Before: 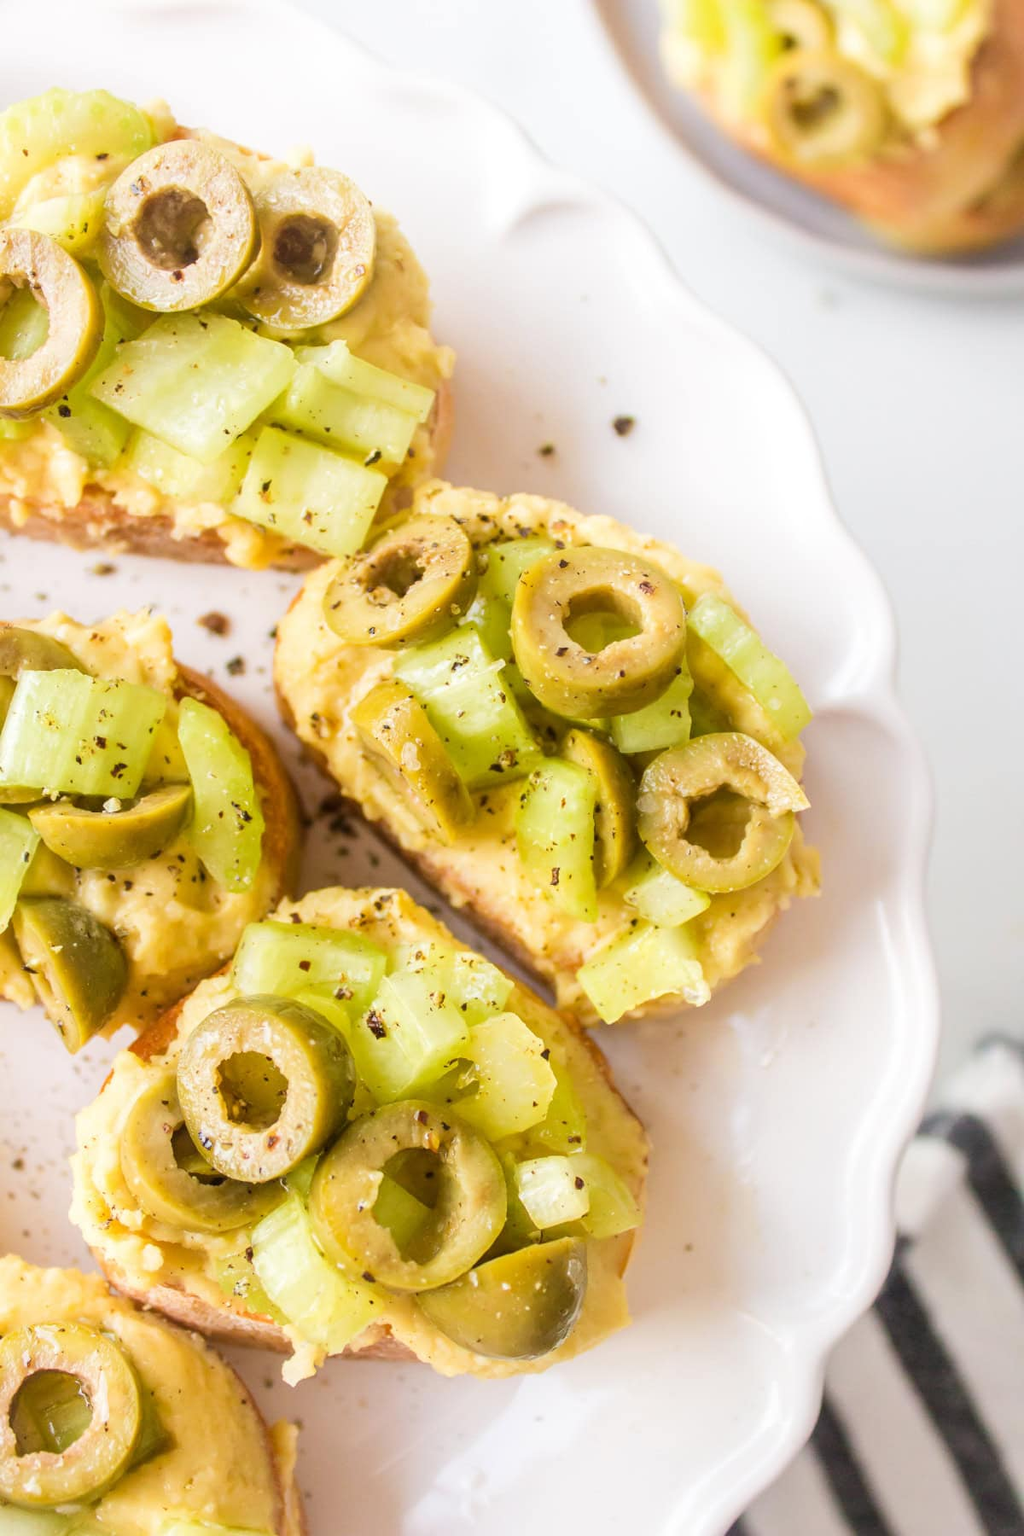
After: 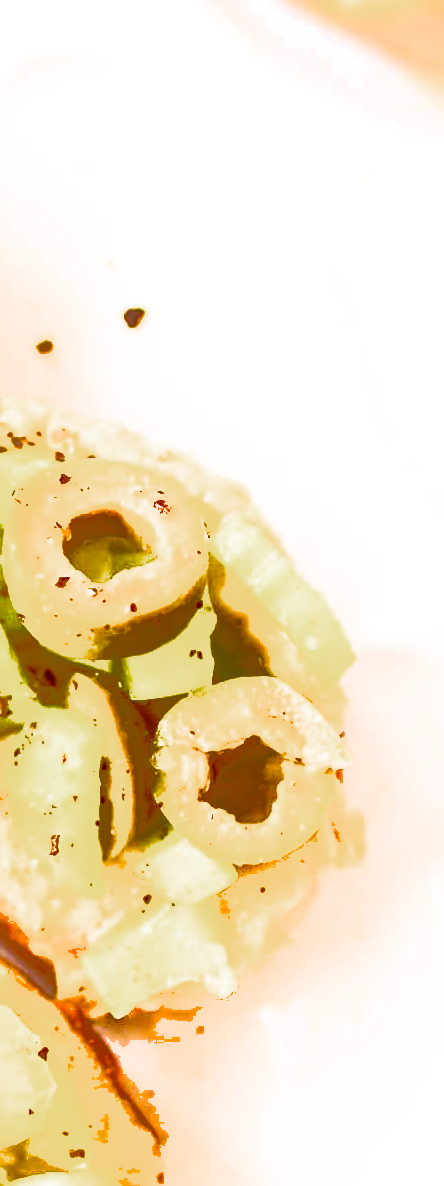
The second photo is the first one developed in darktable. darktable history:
shadows and highlights: shadows 39.32, highlights -59.73
color balance rgb: shadows lift › luminance -18.492%, shadows lift › chroma 35.217%, perceptual saturation grading › global saturation 30.391%
contrast brightness saturation: saturation -0.049
exposure: black level correction 0.001, exposure 1.802 EV, compensate highlight preservation false
color zones: curves: ch0 [(0.004, 0.388) (0.125, 0.392) (0.25, 0.404) (0.375, 0.5) (0.5, 0.5) (0.625, 0.5) (0.75, 0.5) (0.875, 0.5)]; ch1 [(0, 0.5) (0.125, 0.5) (0.25, 0.5) (0.375, 0.124) (0.524, 0.124) (0.645, 0.128) (0.789, 0.132) (0.914, 0.096) (0.998, 0.068)]
sharpen: radius 2.522, amount 0.334
crop and rotate: left 49.709%, top 10.127%, right 13.269%, bottom 23.959%
